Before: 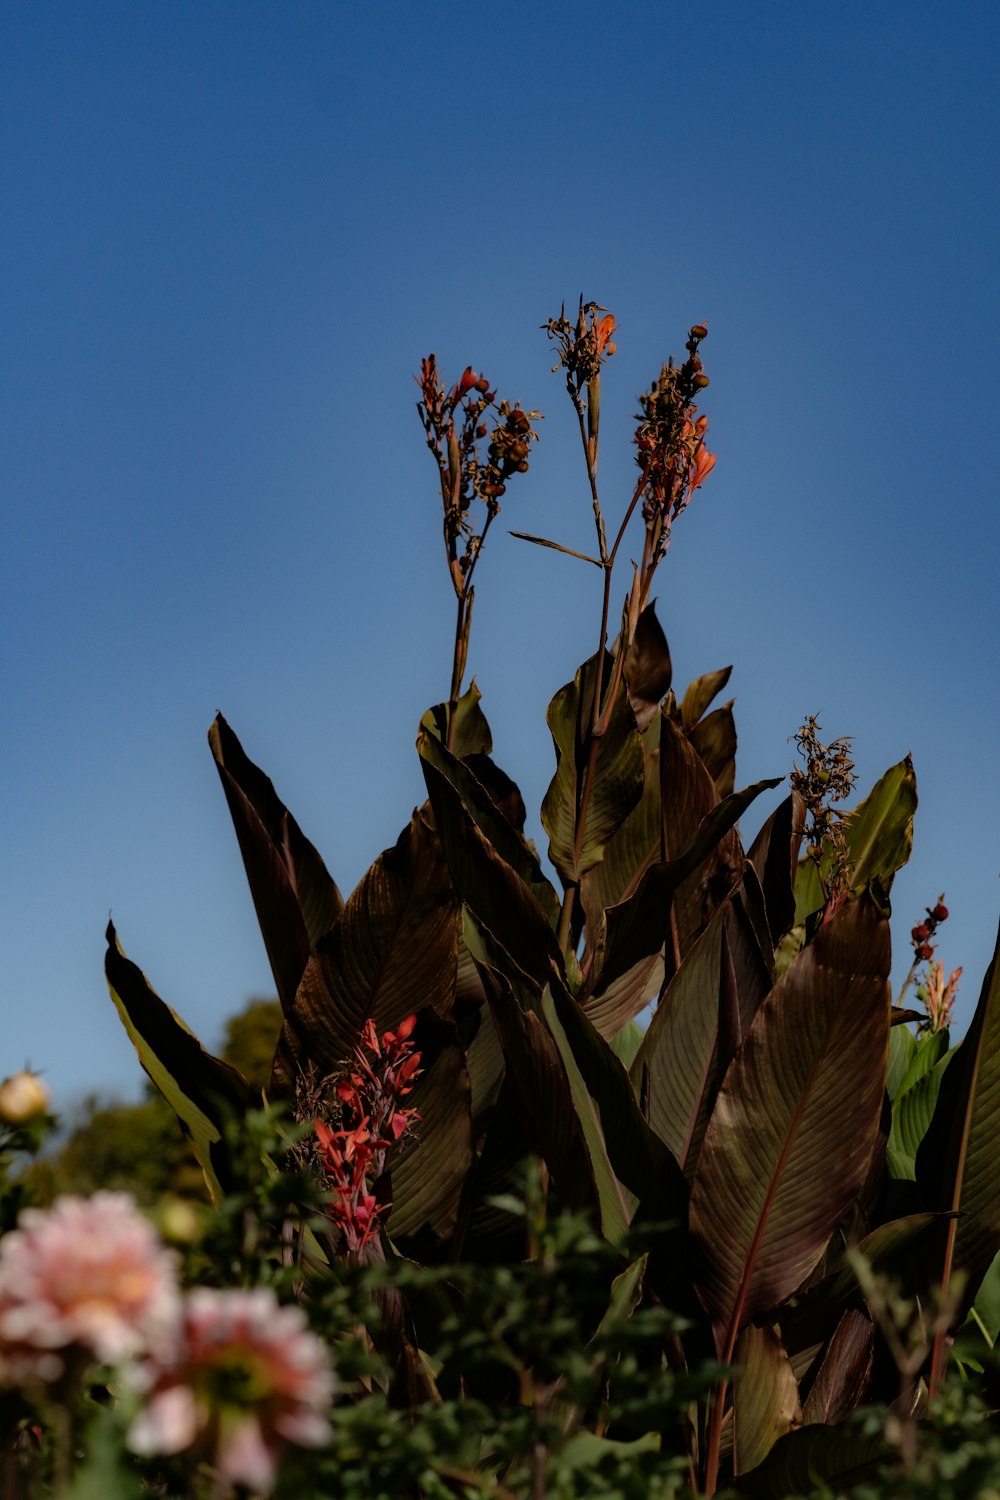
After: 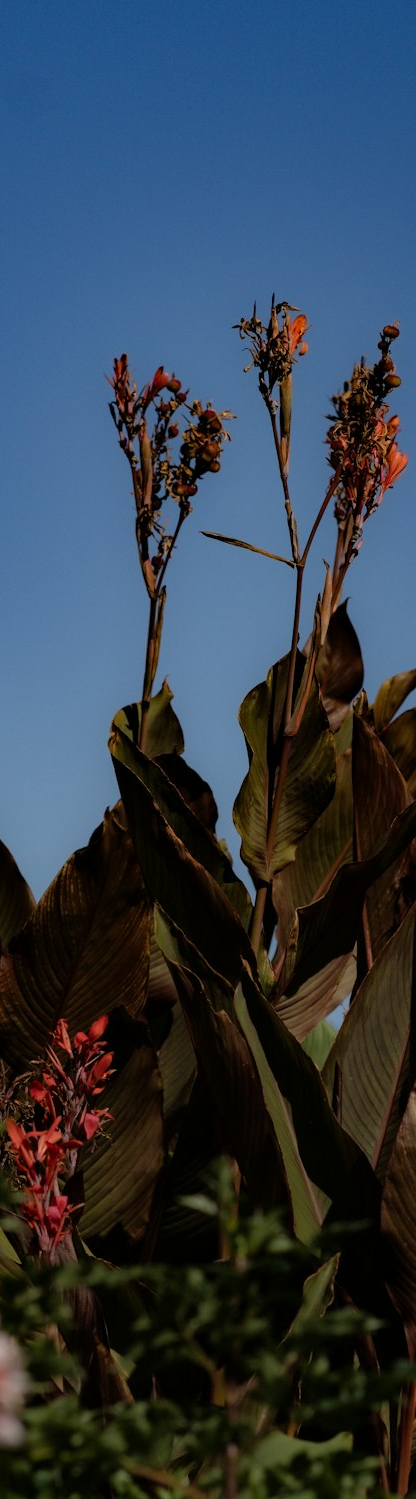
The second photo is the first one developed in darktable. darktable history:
crop: left 30.872%, right 27.44%
